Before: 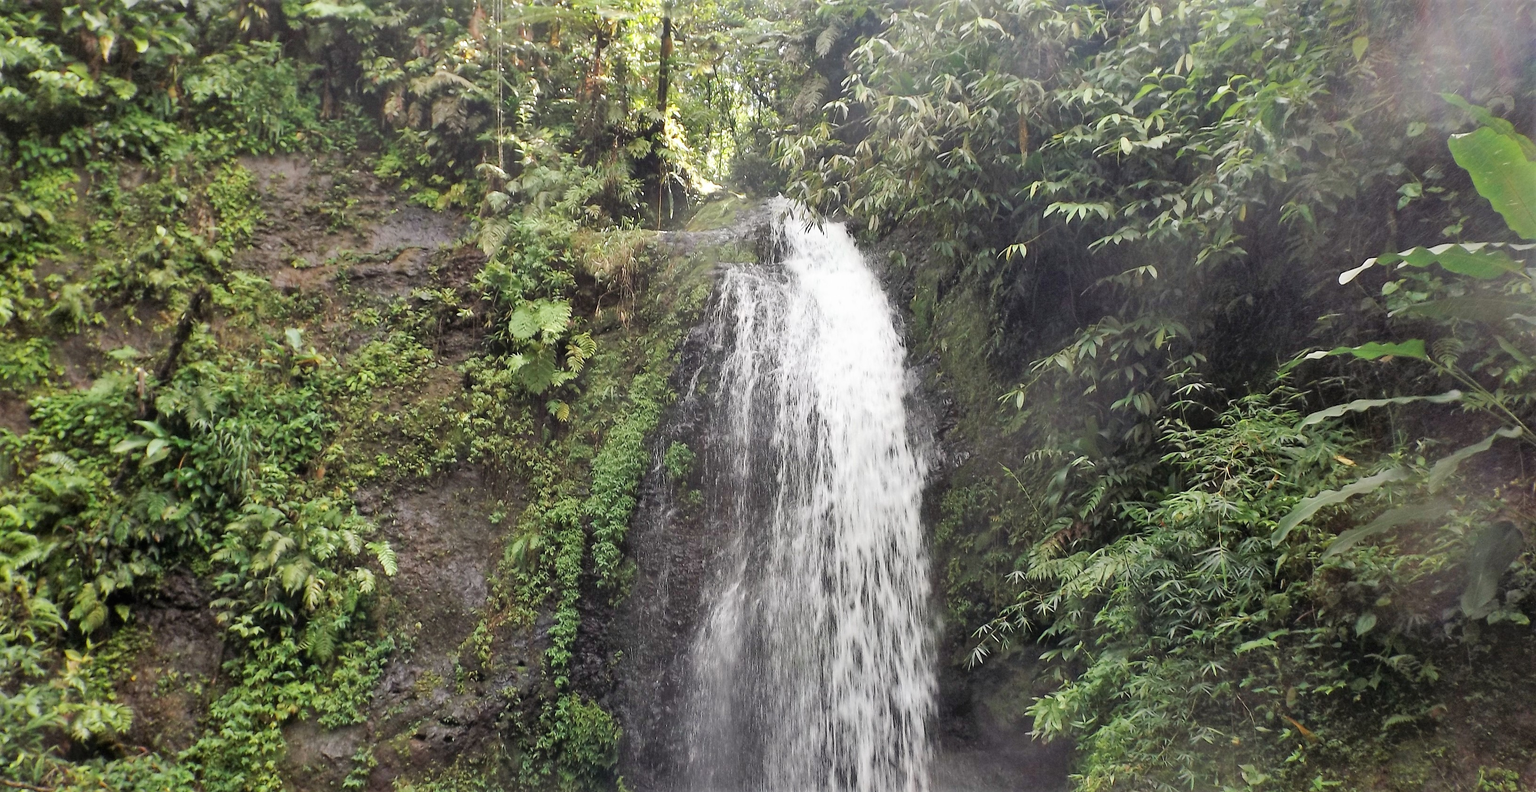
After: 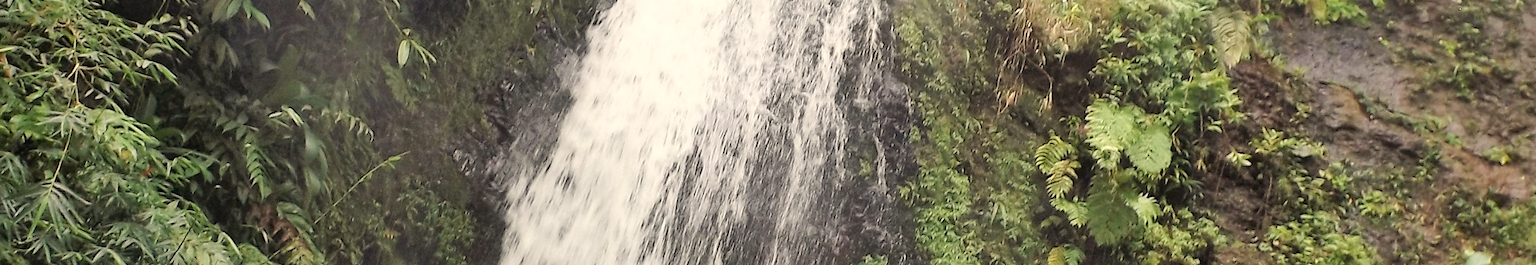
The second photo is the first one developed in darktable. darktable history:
crop and rotate: angle 16.12°, top 30.835%, bottom 35.653%
white balance: red 1.045, blue 0.932
